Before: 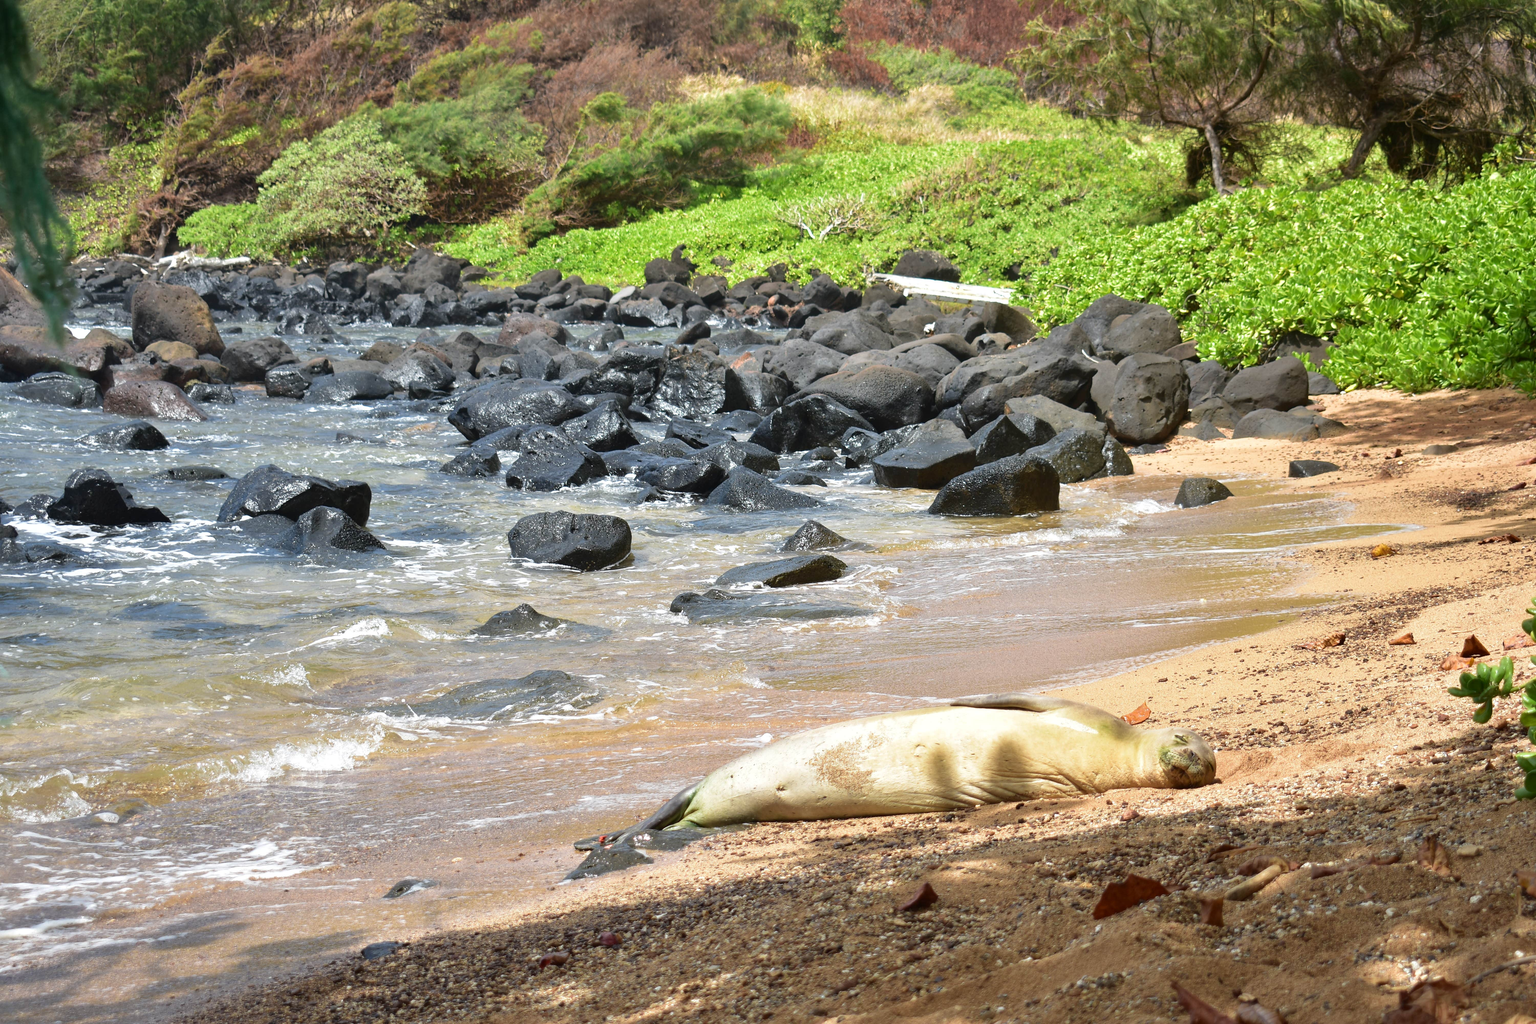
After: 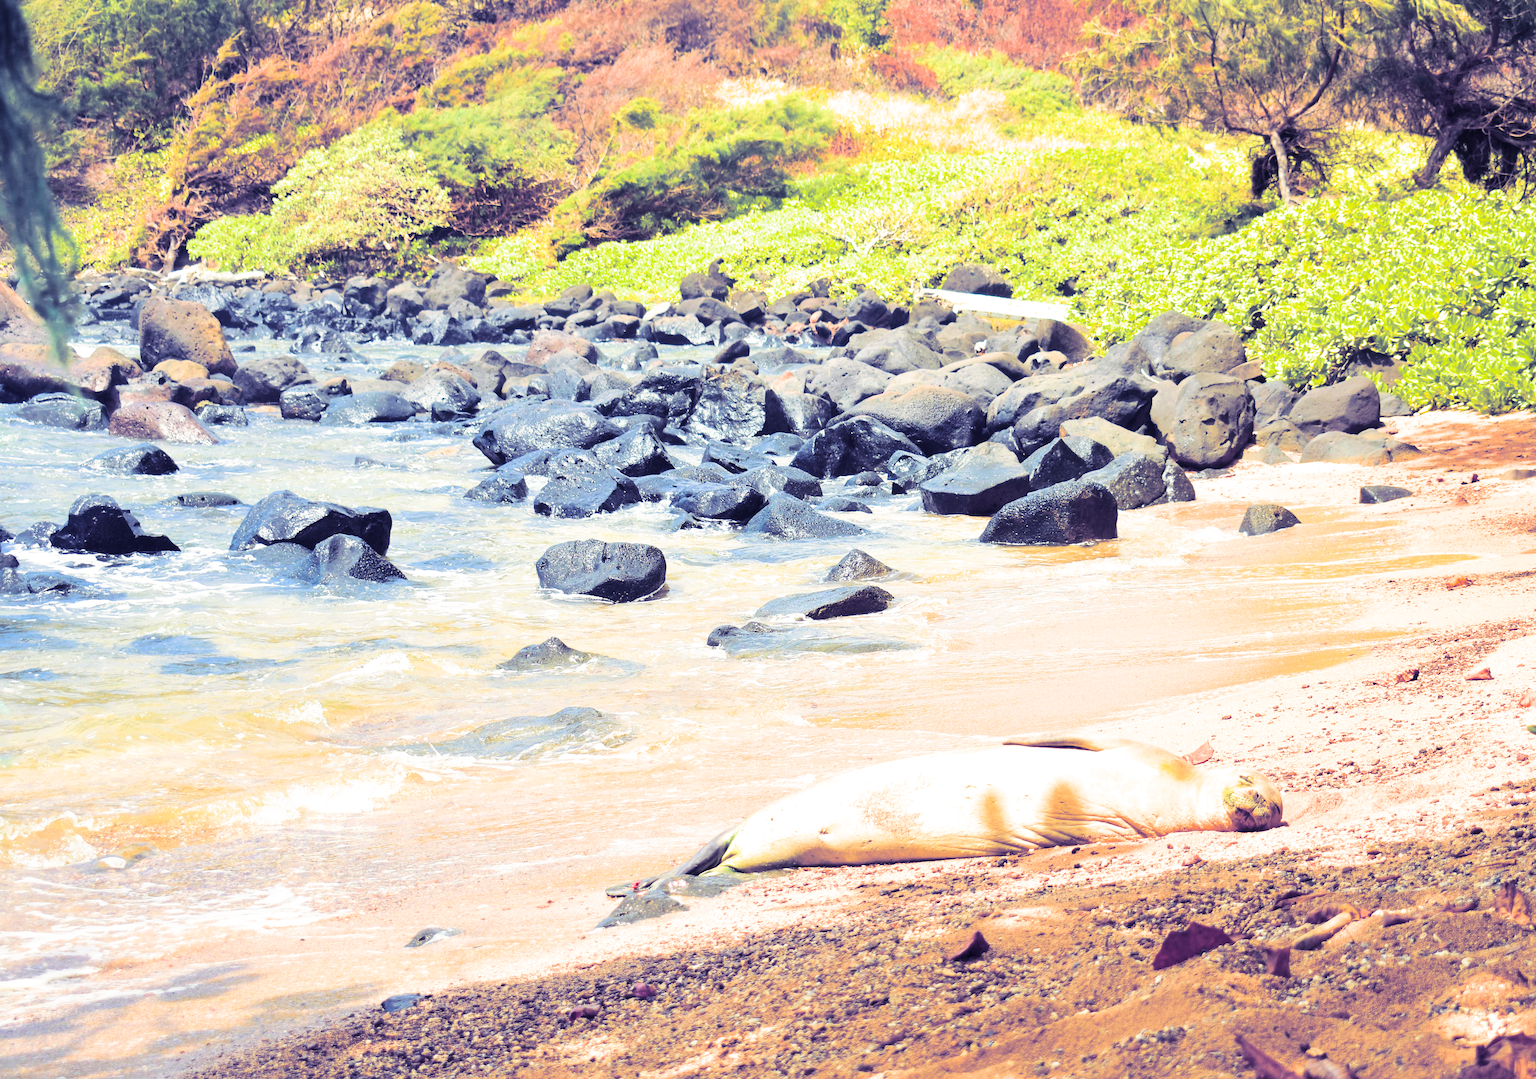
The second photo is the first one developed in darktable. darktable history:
color zones: curves: ch1 [(0.309, 0.524) (0.41, 0.329) (0.508, 0.509)]; ch2 [(0.25, 0.457) (0.75, 0.5)]
crop and rotate: right 5.167%
filmic rgb: black relative exposure -7.65 EV, white relative exposure 4.56 EV, hardness 3.61, color science v6 (2022)
velvia: on, module defaults
exposure: black level correction 0, exposure 2 EV, compensate highlight preservation false
split-toning: shadows › hue 242.67°, shadows › saturation 0.733, highlights › hue 45.33°, highlights › saturation 0.667, balance -53.304, compress 21.15%
